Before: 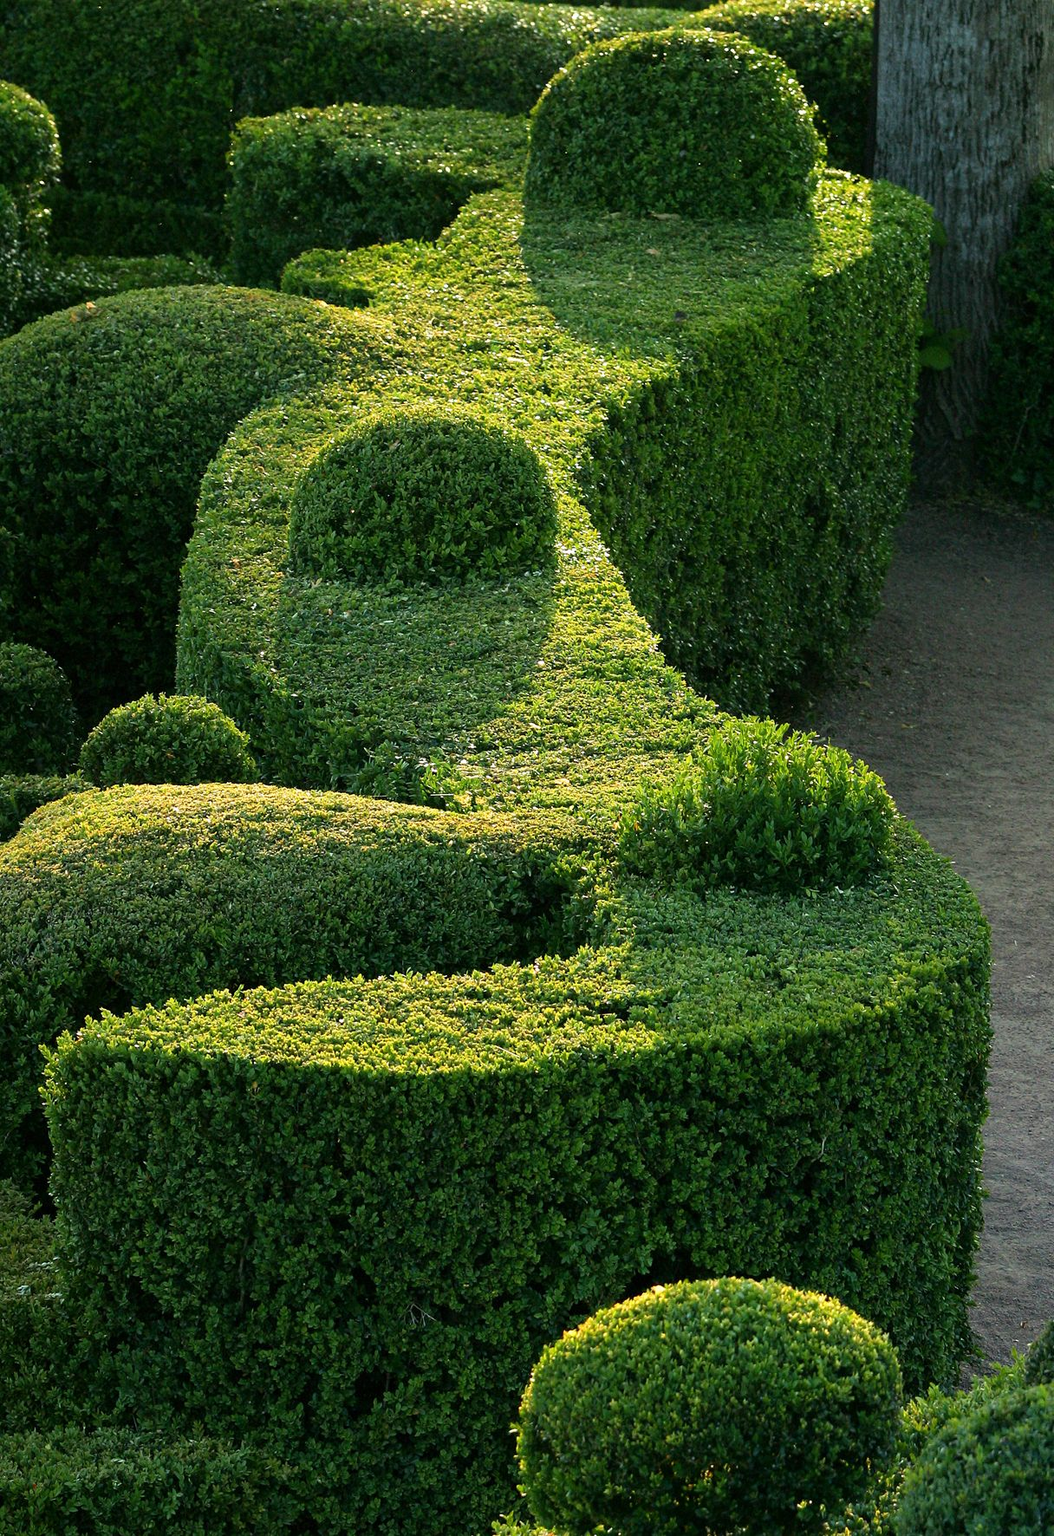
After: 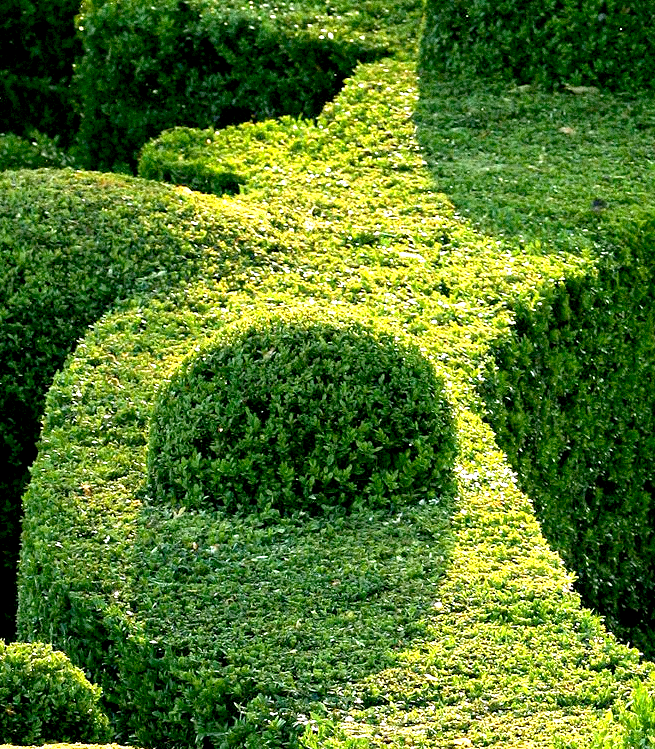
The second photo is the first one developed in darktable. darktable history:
crop: left 15.306%, top 9.065%, right 30.789%, bottom 48.638%
grain: coarseness 9.38 ISO, strength 34.99%, mid-tones bias 0%
exposure: black level correction 0.01, exposure 1 EV, compensate highlight preservation false
